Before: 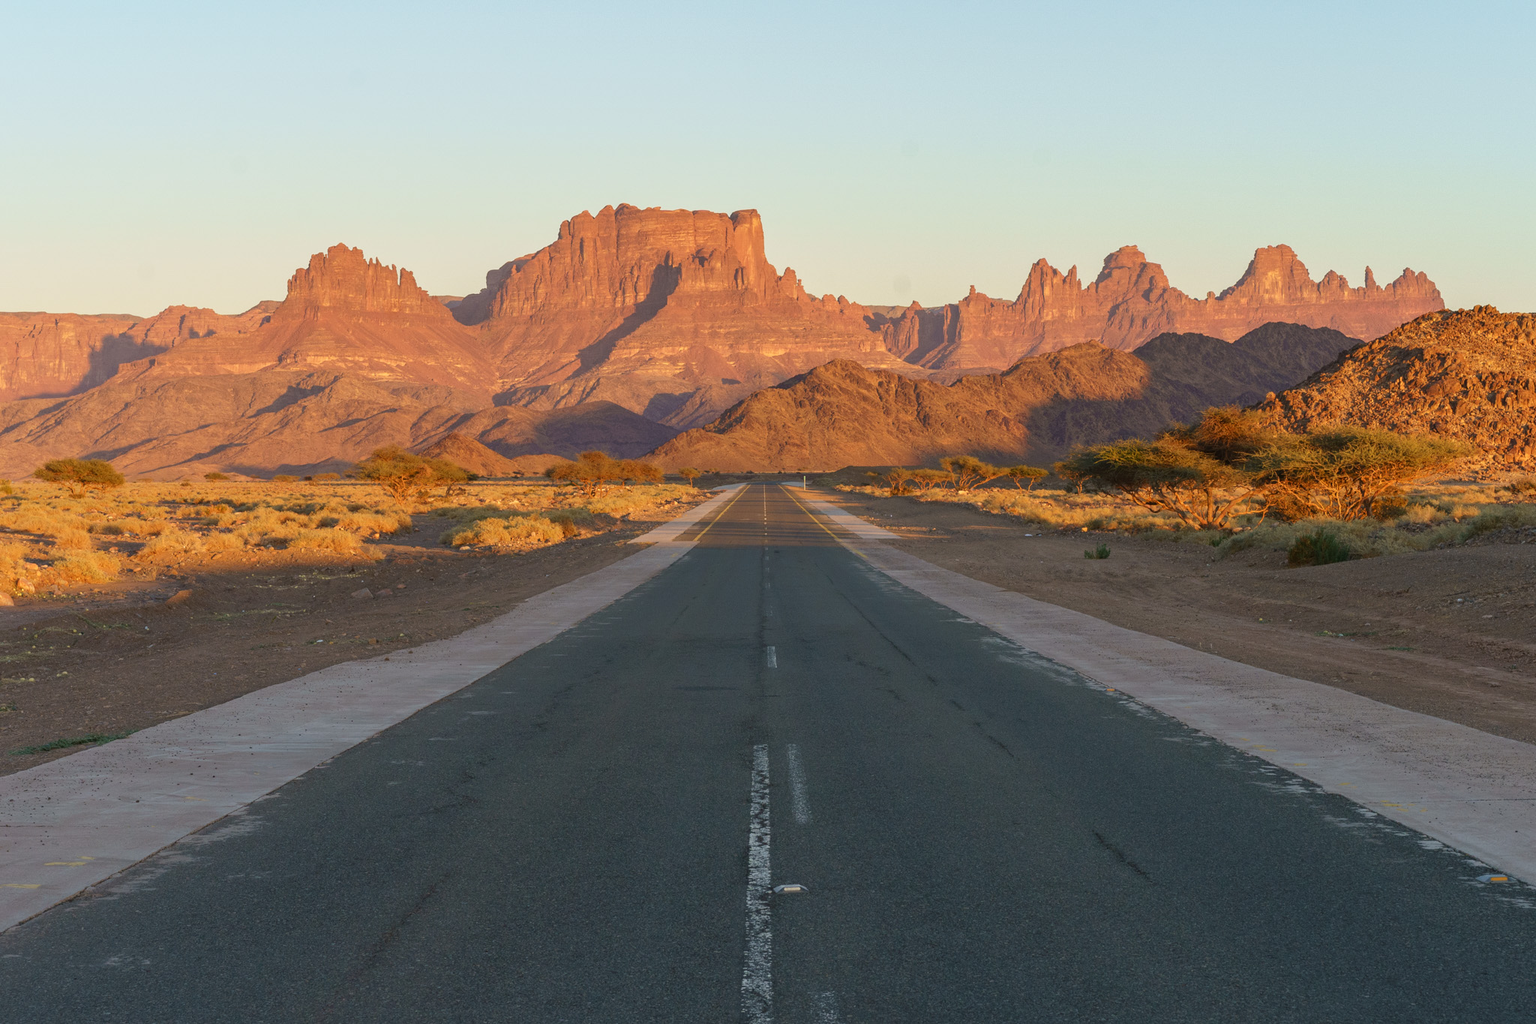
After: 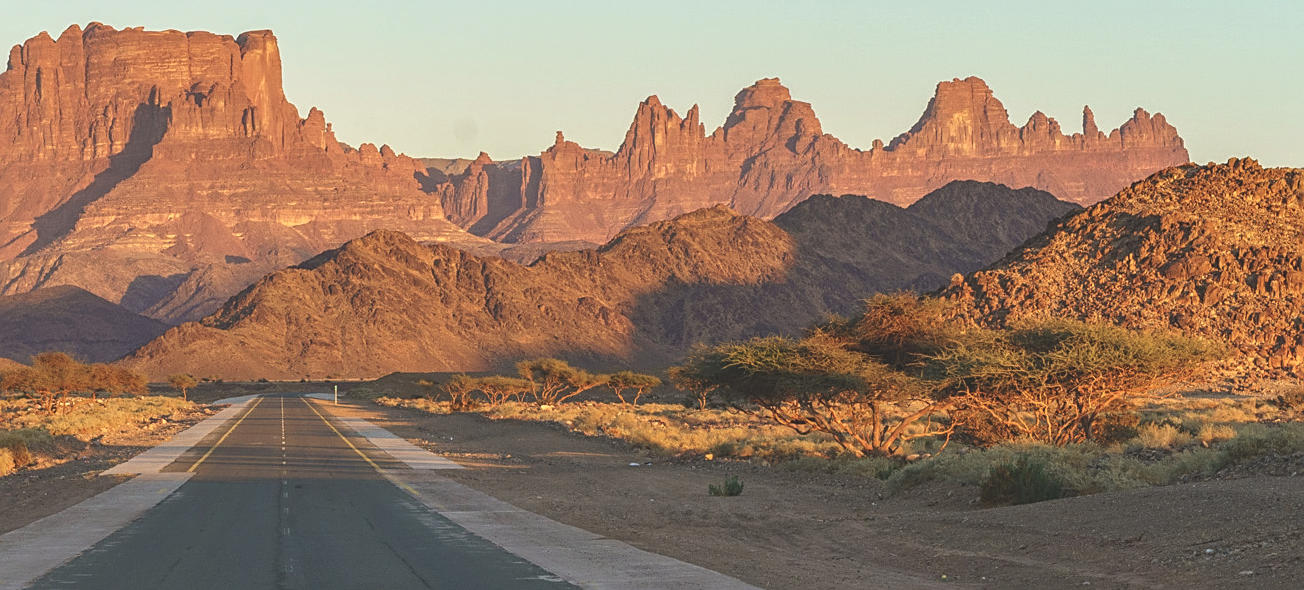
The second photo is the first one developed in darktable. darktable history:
sharpen: on, module defaults
white balance: red 0.978, blue 0.999
local contrast: on, module defaults
crop: left 36.005%, top 18.293%, right 0.31%, bottom 38.444%
exposure: black level correction -0.028, compensate highlight preservation false
